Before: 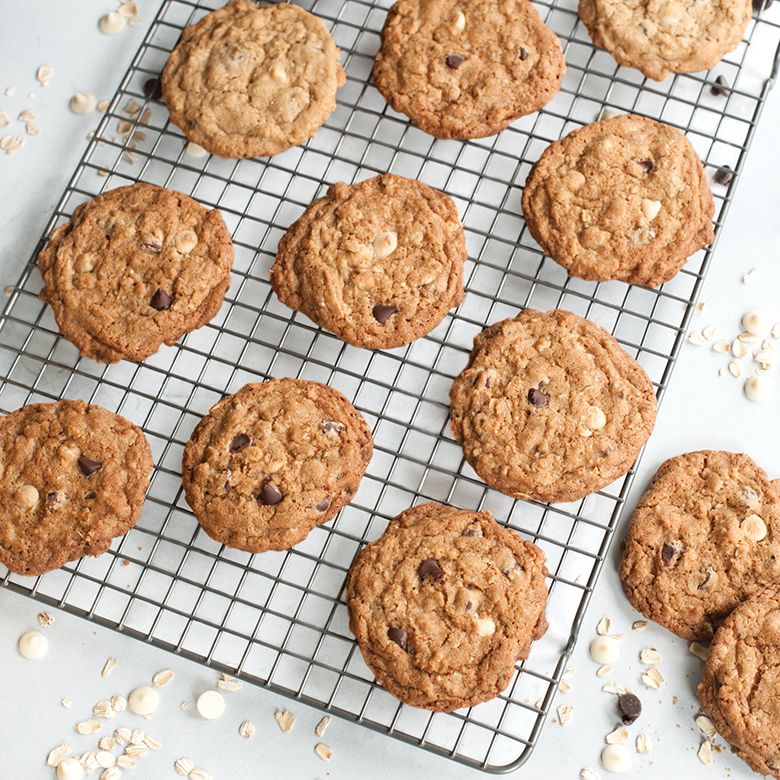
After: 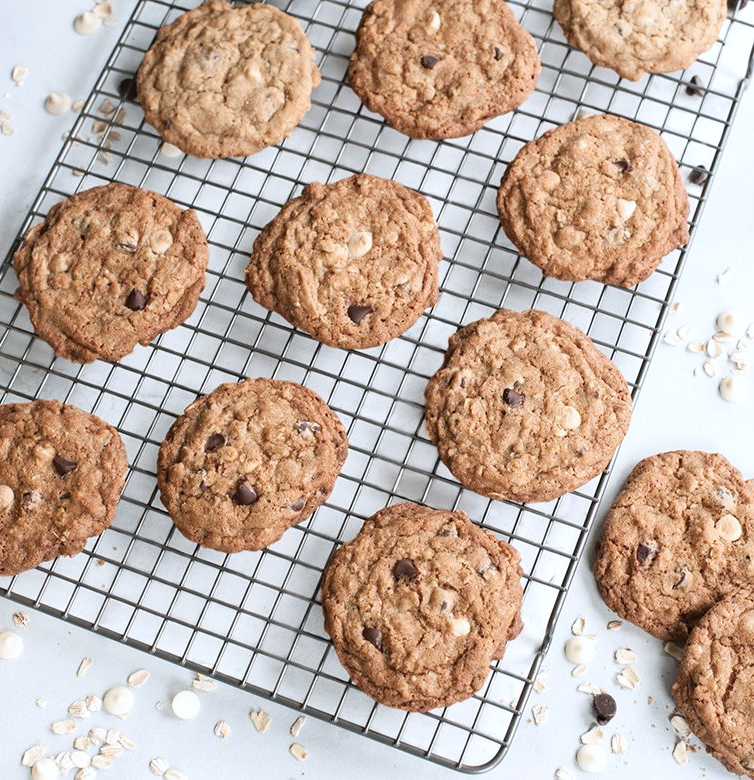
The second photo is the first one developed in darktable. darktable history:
contrast brightness saturation: contrast 0.107, saturation -0.156
crop and rotate: left 3.23%
color correction: highlights a* -0.121, highlights b* -5.86, shadows a* -0.135, shadows b* -0.135
